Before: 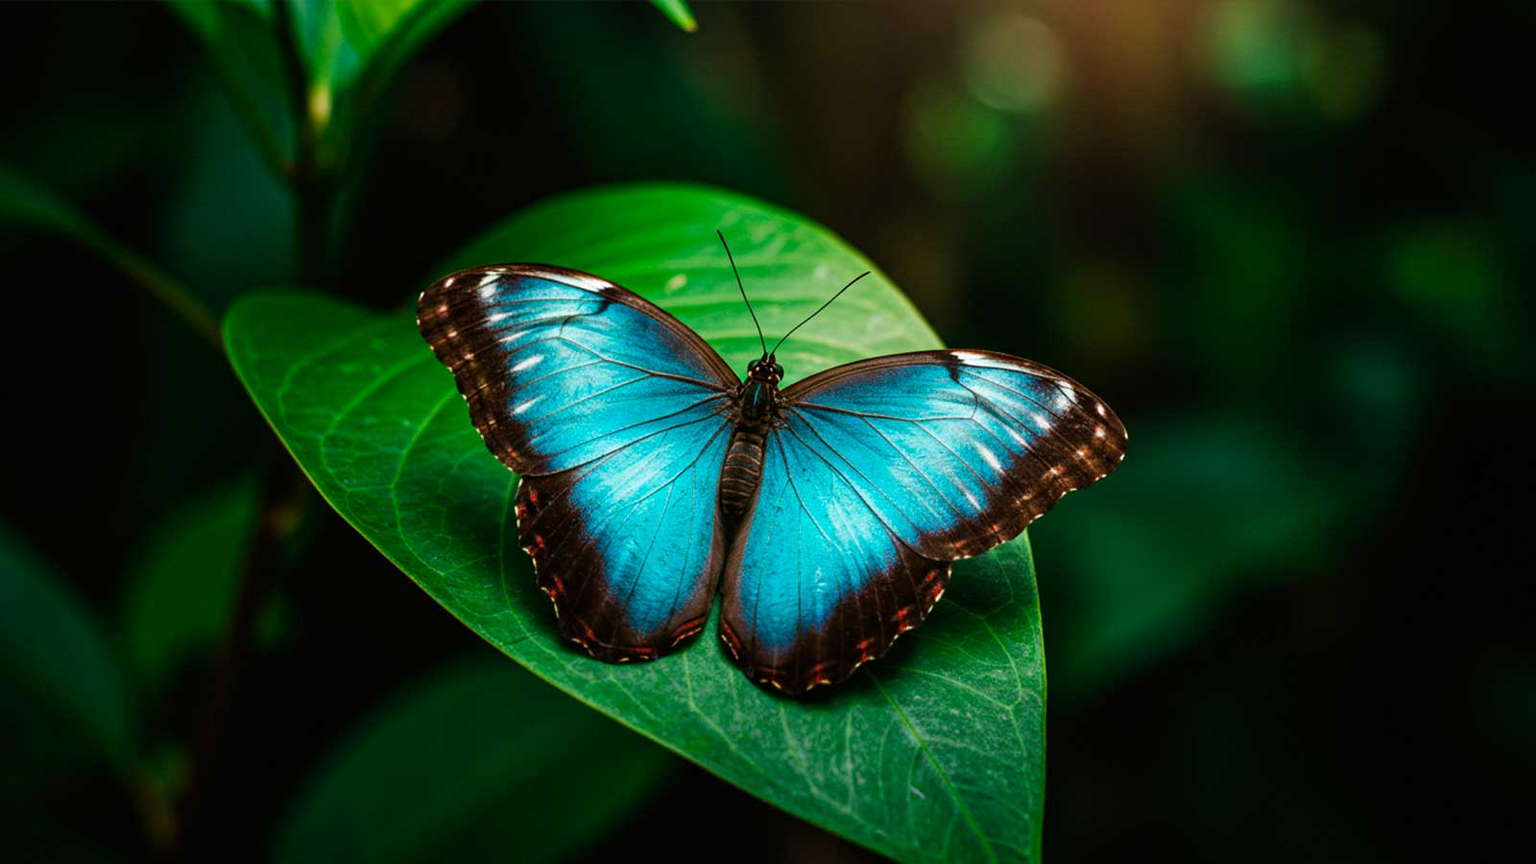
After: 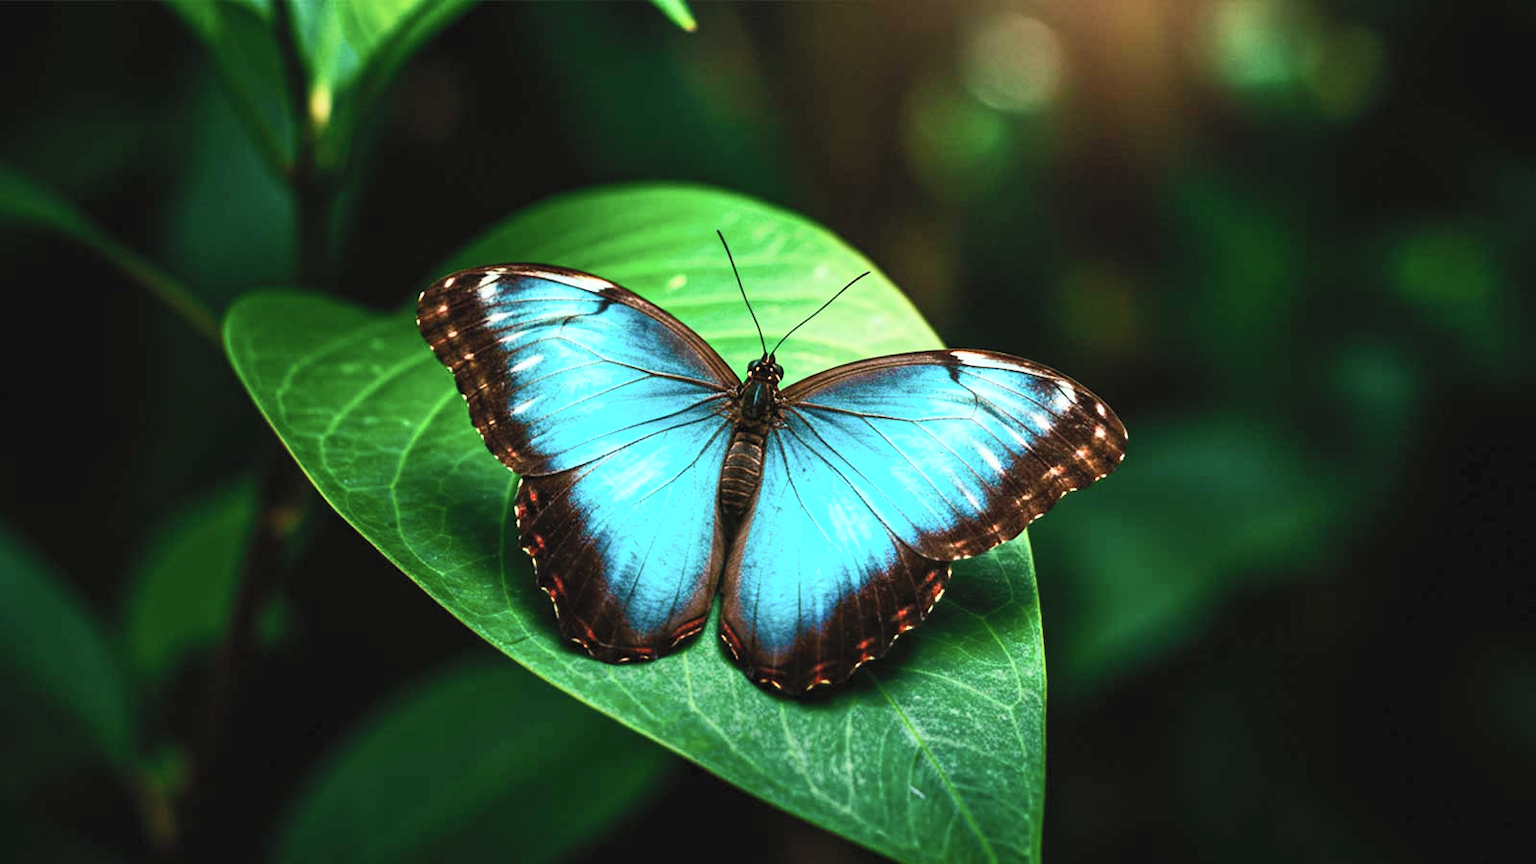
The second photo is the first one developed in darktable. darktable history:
contrast brightness saturation: contrast 0.427, brightness 0.549, saturation -0.2
color correction: highlights b* 0.042, saturation 1.27
